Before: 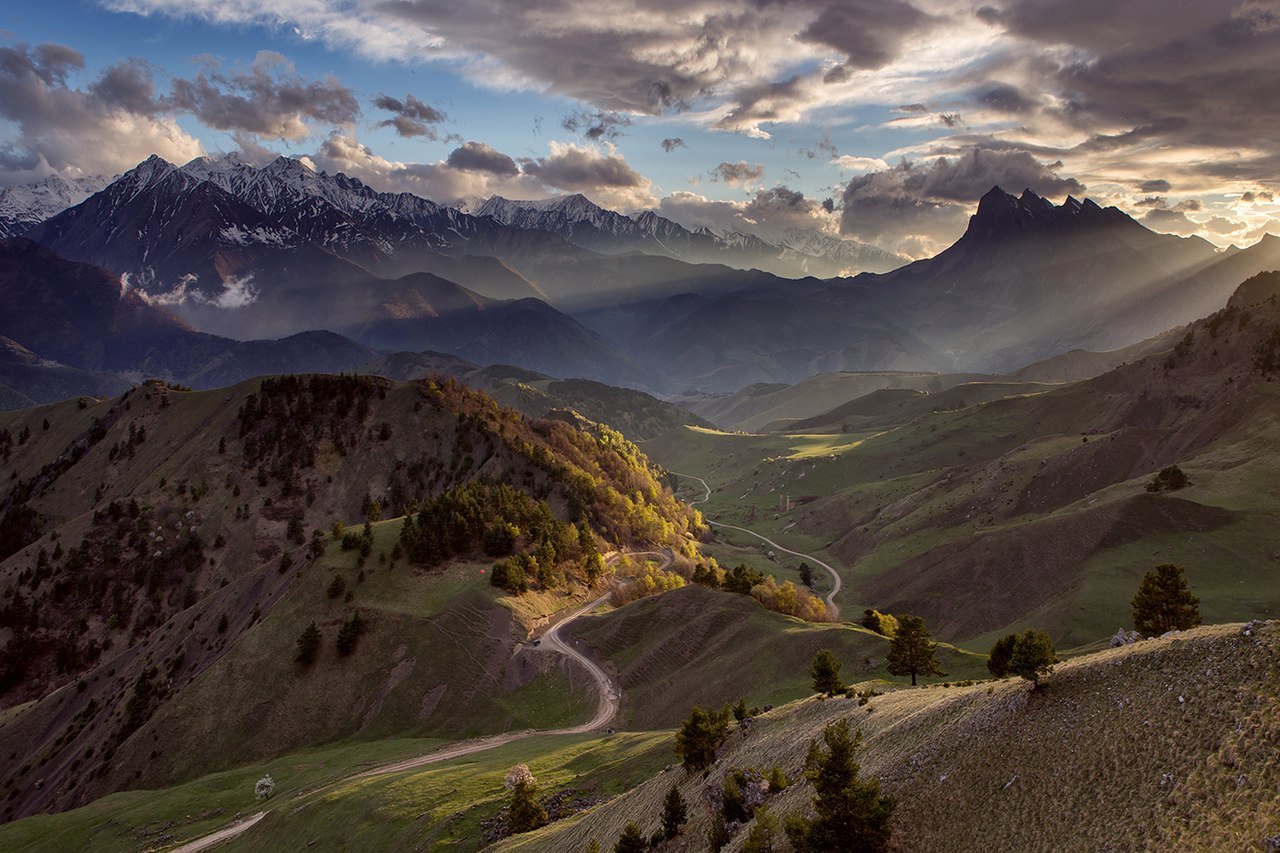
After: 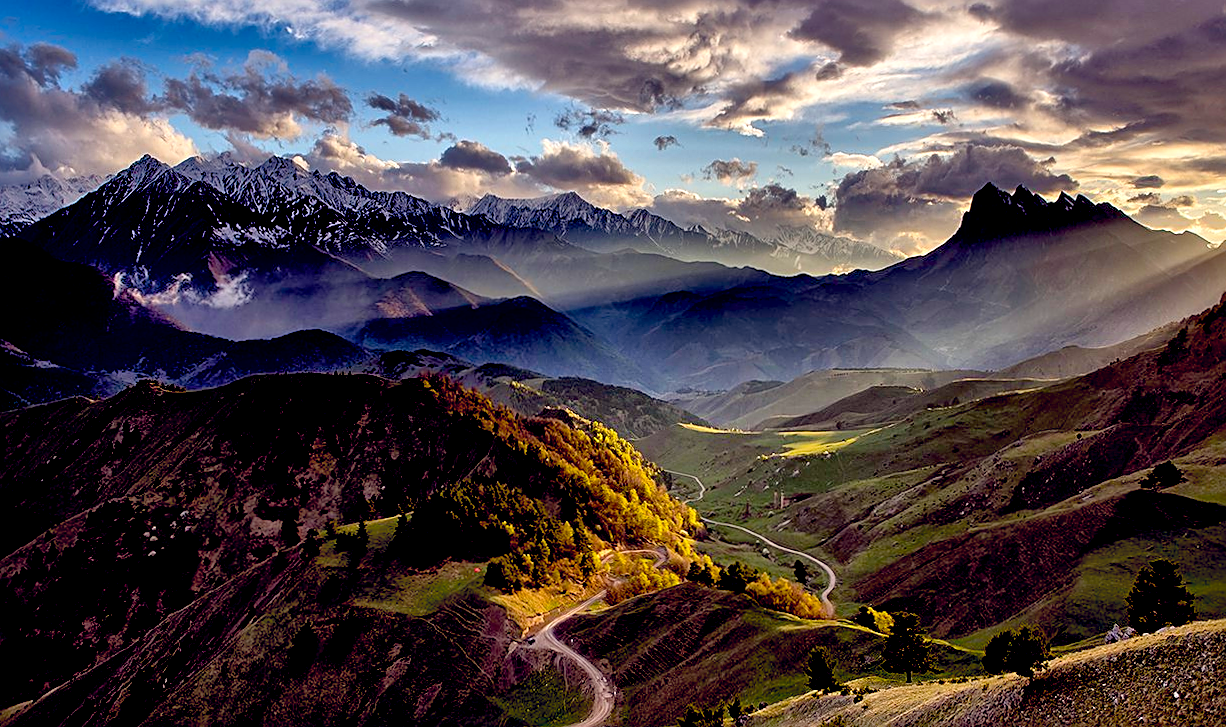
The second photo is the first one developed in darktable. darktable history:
crop and rotate: angle 0.229°, left 0.22%, right 3.385%, bottom 14.223%
tone equalizer: -8 EV 0.964 EV, -7 EV 0.993 EV, -6 EV 1.01 EV, -5 EV 0.968 EV, -4 EV 1.03 EV, -3 EV 0.768 EV, -2 EV 0.48 EV, -1 EV 0.264 EV
local contrast: mode bilateral grid, contrast 21, coarseness 51, detail 162%, midtone range 0.2
exposure: black level correction 0.029, exposure -0.079 EV, compensate exposure bias true, compensate highlight preservation false
sharpen: on, module defaults
contrast brightness saturation: contrast 0.074
color balance rgb: global offset › chroma 0.145%, global offset › hue 253.44°, perceptual saturation grading › global saturation 29.977%, global vibrance 20%
